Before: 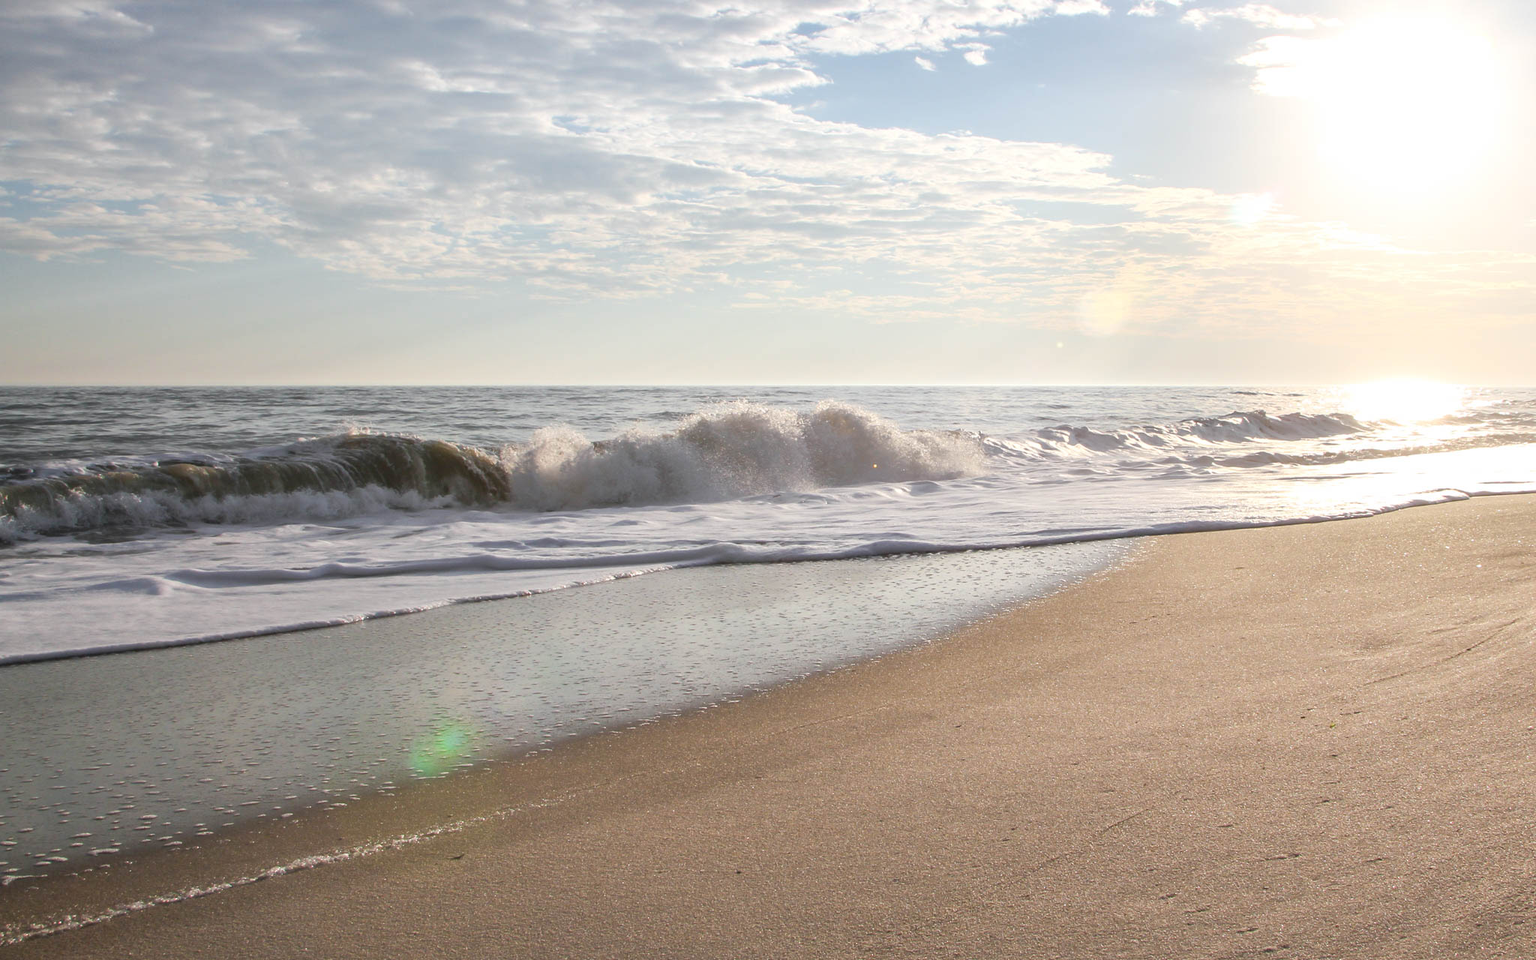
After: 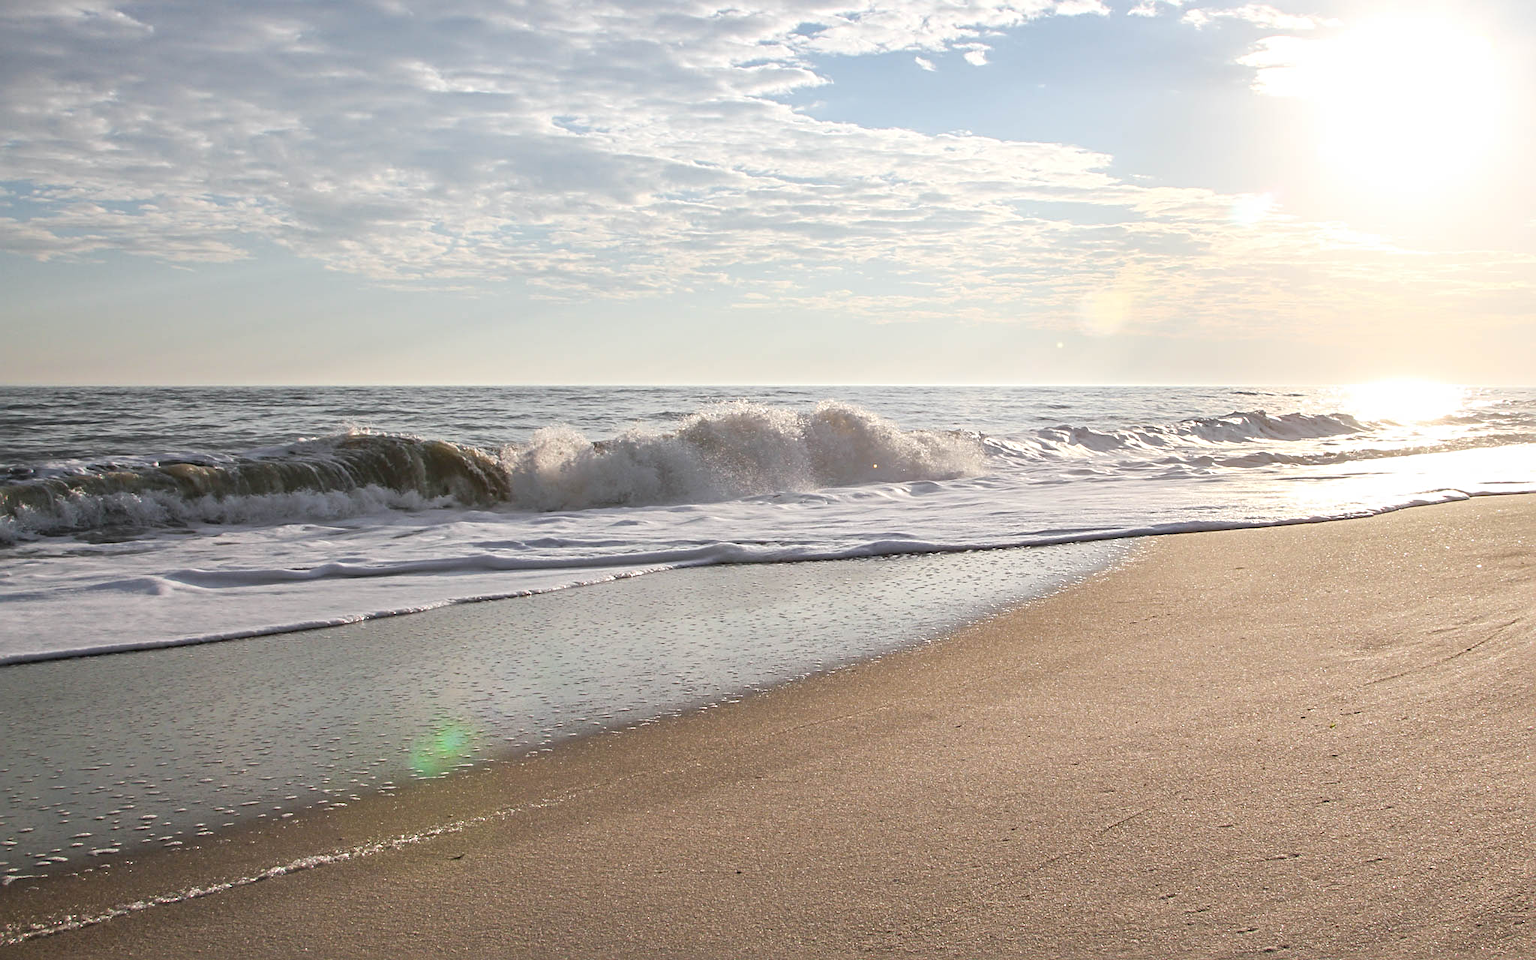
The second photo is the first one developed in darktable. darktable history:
sharpen: radius 3.99
